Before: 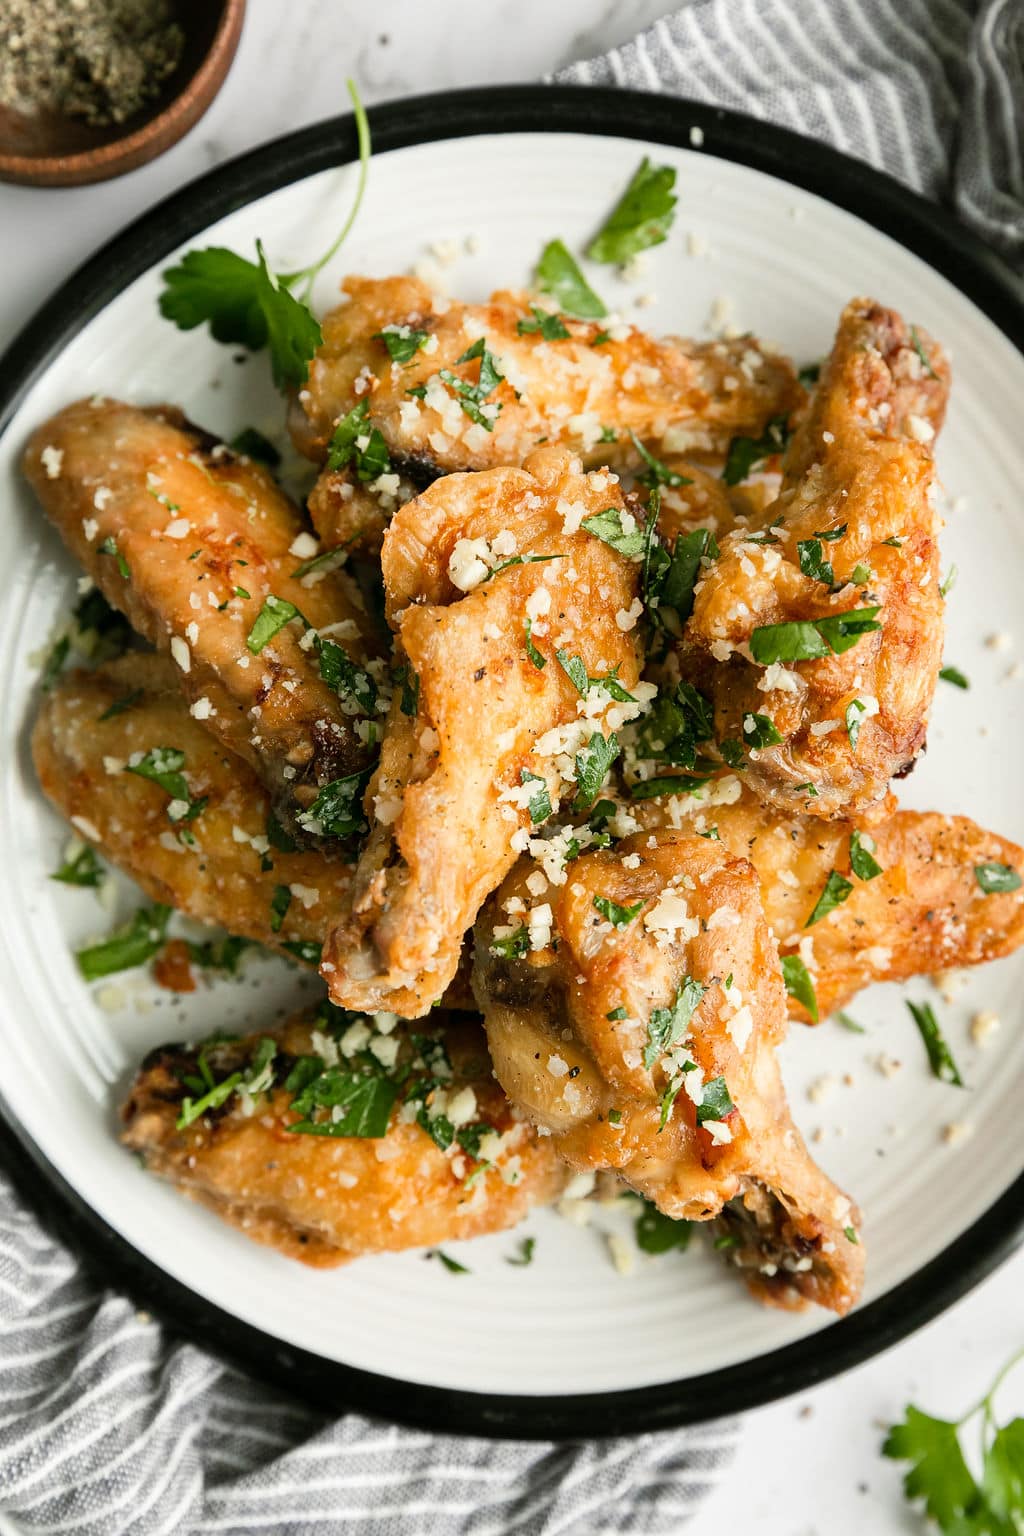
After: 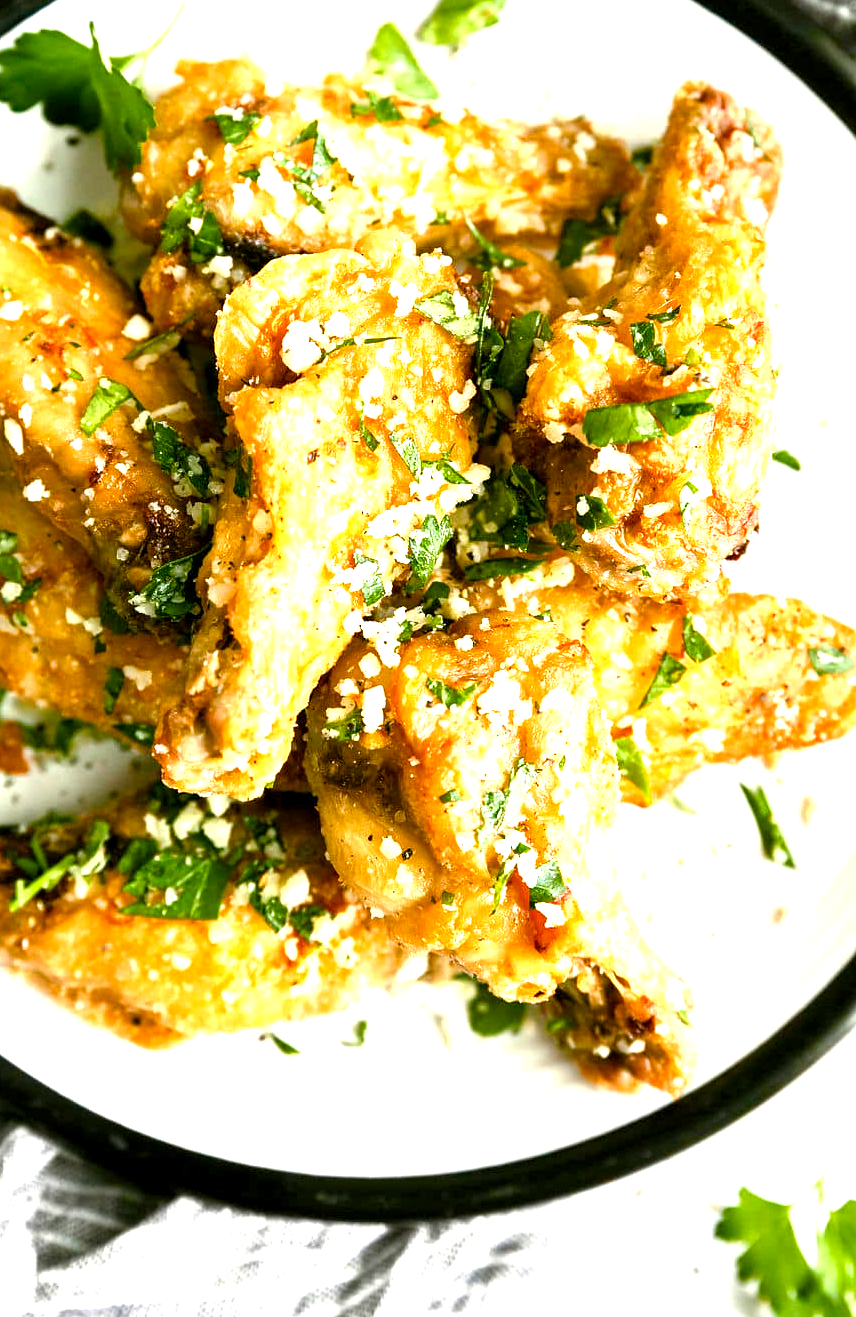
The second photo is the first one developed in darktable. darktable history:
crop: left 16.315%, top 14.246%
exposure: black level correction 0.001, exposure 0.675 EV, compensate highlight preservation false
color balance rgb: linear chroma grading › shadows -2.2%, linear chroma grading › highlights -15%, linear chroma grading › global chroma -10%, linear chroma grading › mid-tones -10%, perceptual saturation grading › global saturation 45%, perceptual saturation grading › highlights -50%, perceptual saturation grading › shadows 30%, perceptual brilliance grading › global brilliance 18%, global vibrance 45%
